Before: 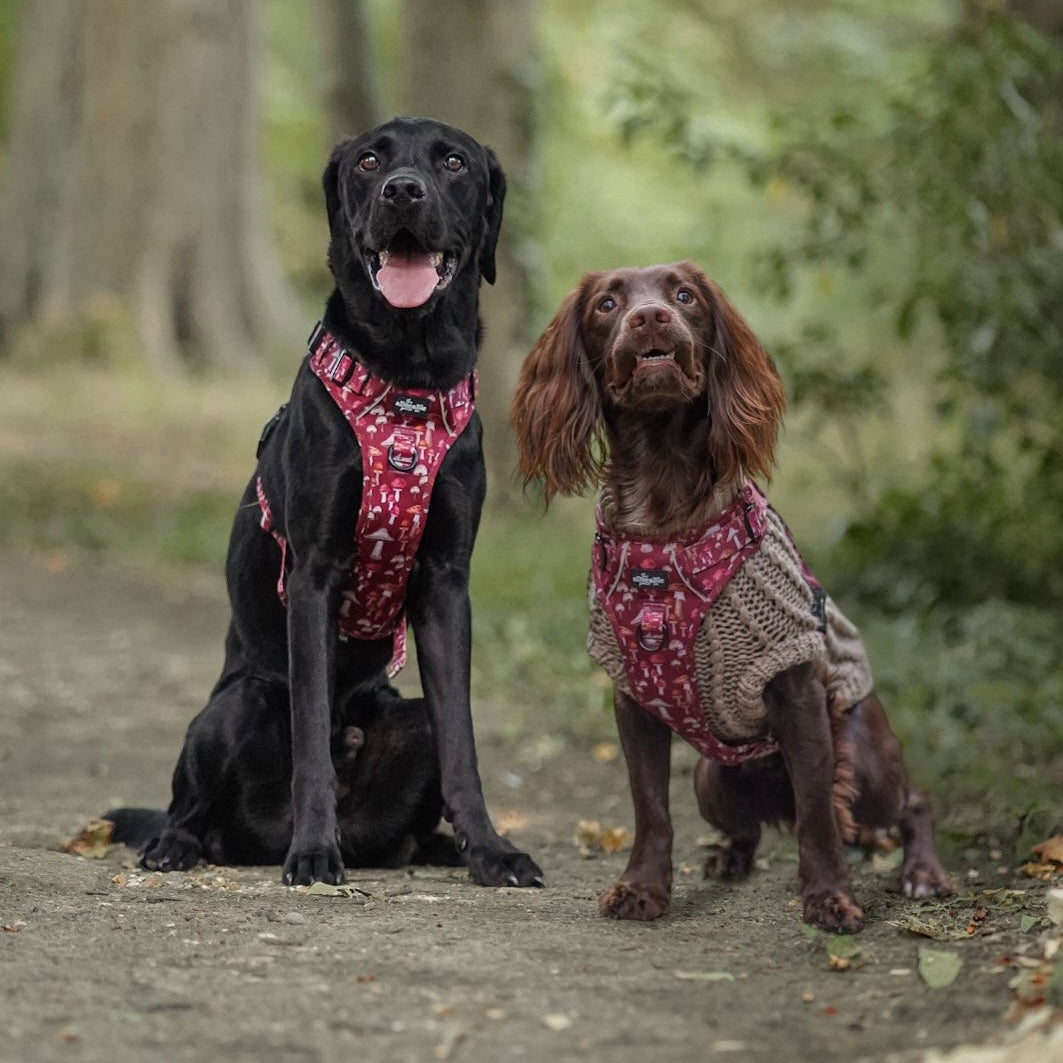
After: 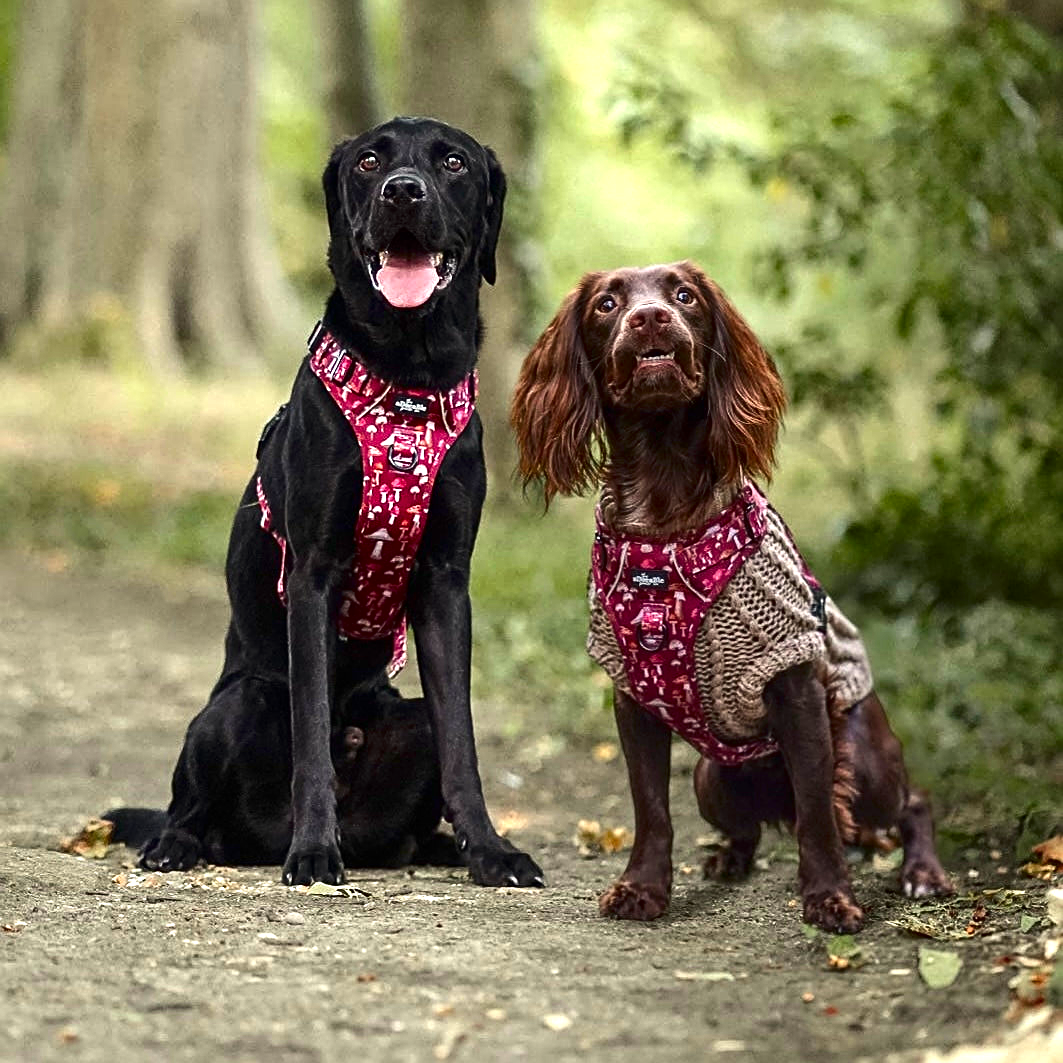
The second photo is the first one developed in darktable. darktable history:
exposure: black level correction 0, exposure 1.1 EV, compensate exposure bias true, compensate highlight preservation false
contrast brightness saturation: contrast 0.13, brightness -0.24, saturation 0.14
color correction: highlights b* 3
sharpen: on, module defaults
